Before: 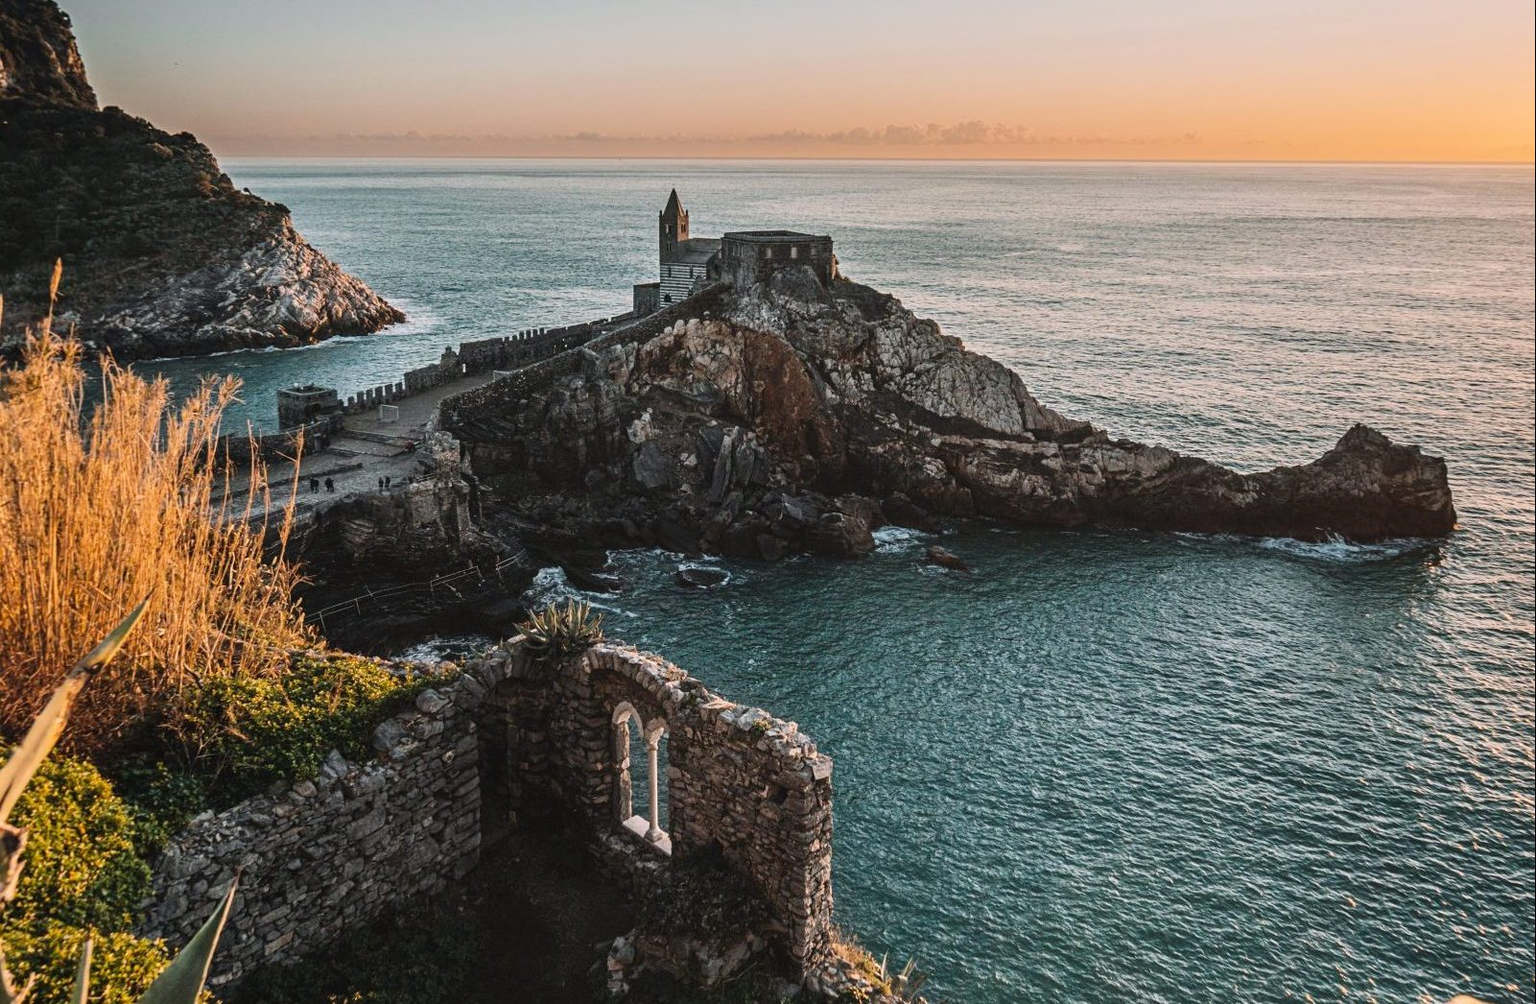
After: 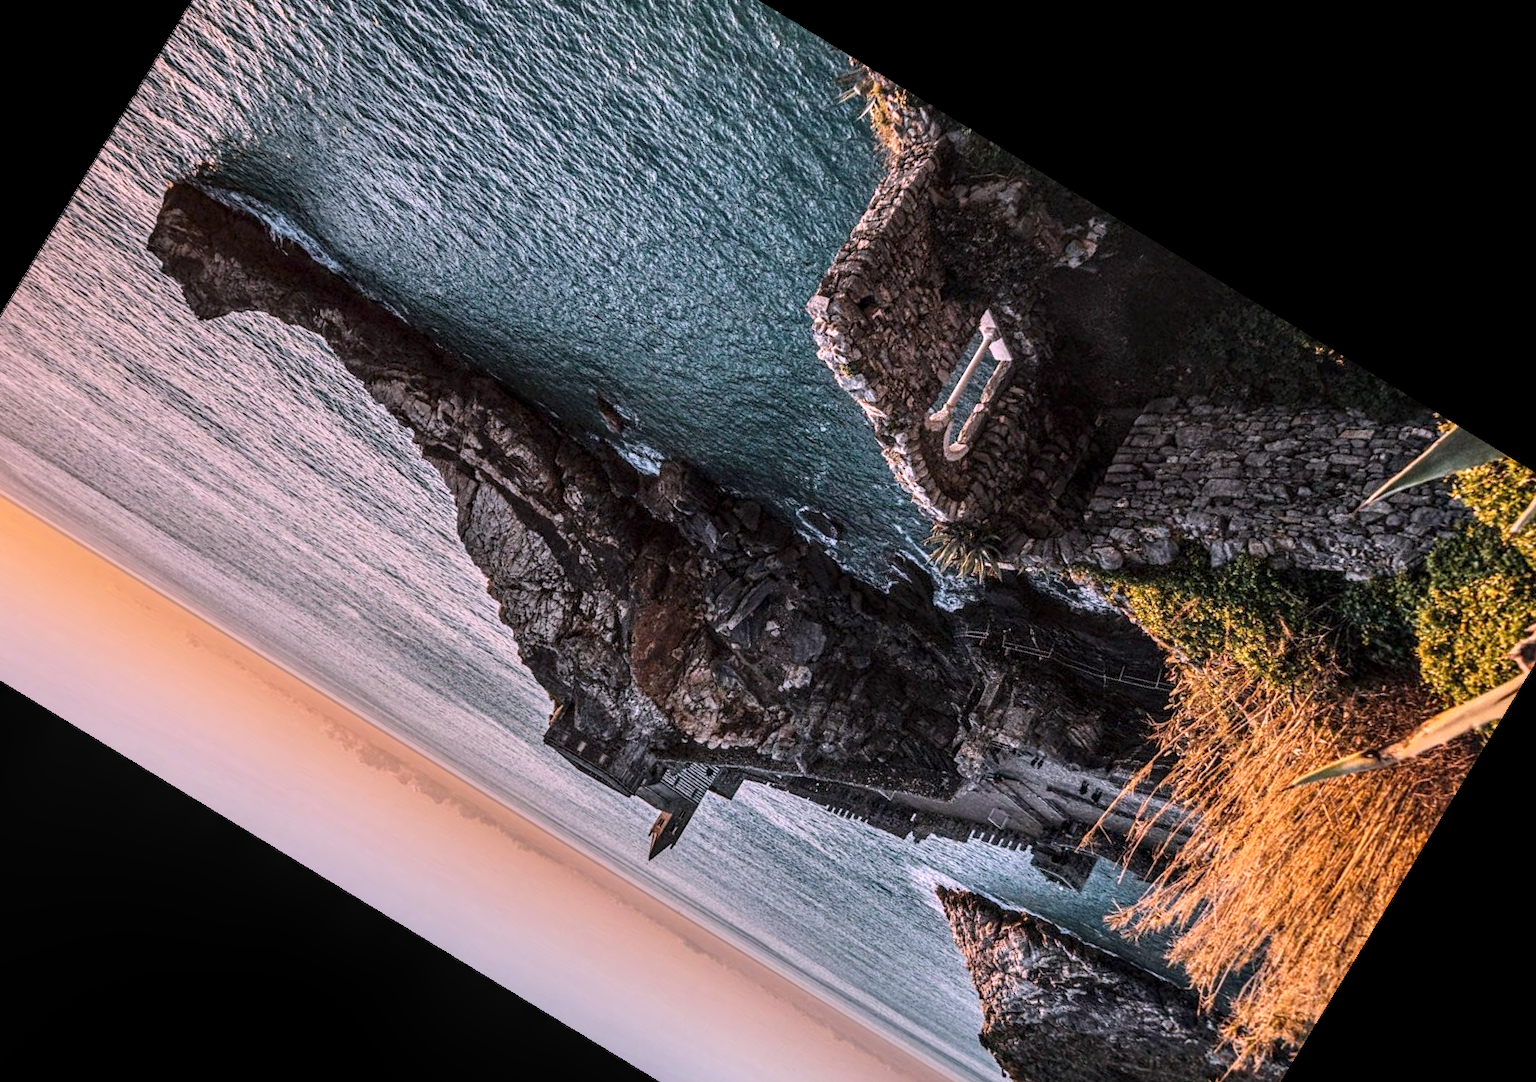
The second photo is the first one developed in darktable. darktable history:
white balance: red 1.066, blue 1.119
exposure: black level correction 0.001, exposure -0.125 EV, compensate exposure bias true, compensate highlight preservation false
crop and rotate: angle 148.68°, left 9.111%, top 15.603%, right 4.588%, bottom 17.041%
local contrast: detail 150%
